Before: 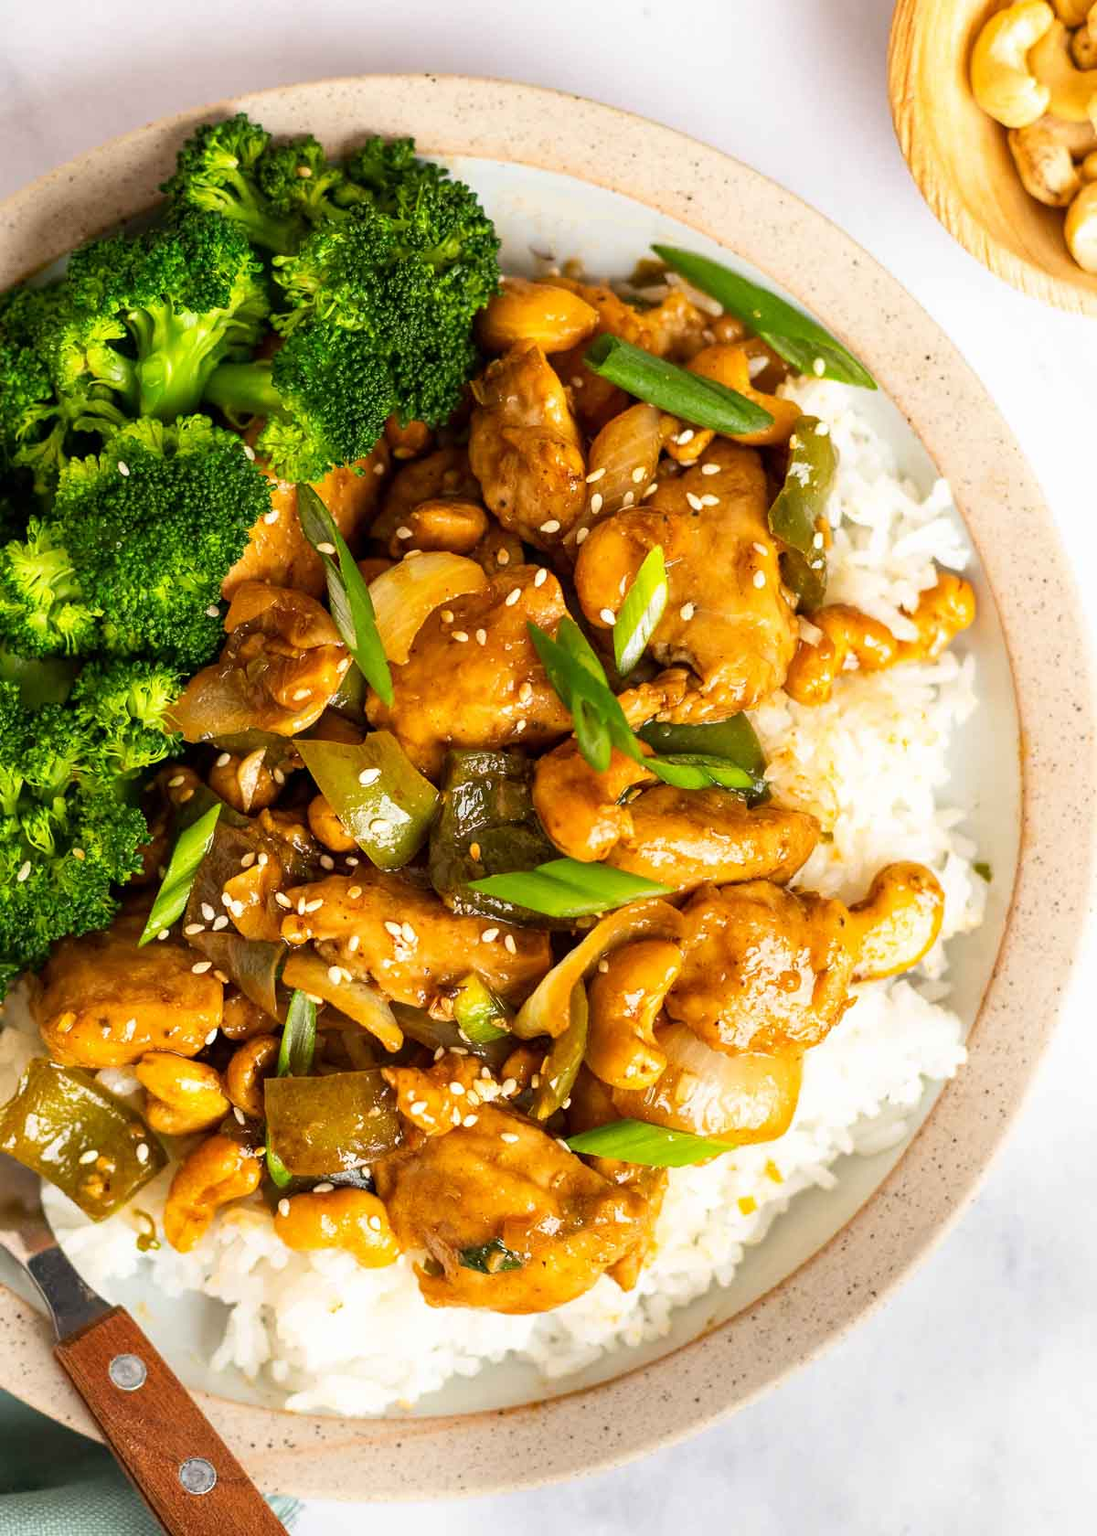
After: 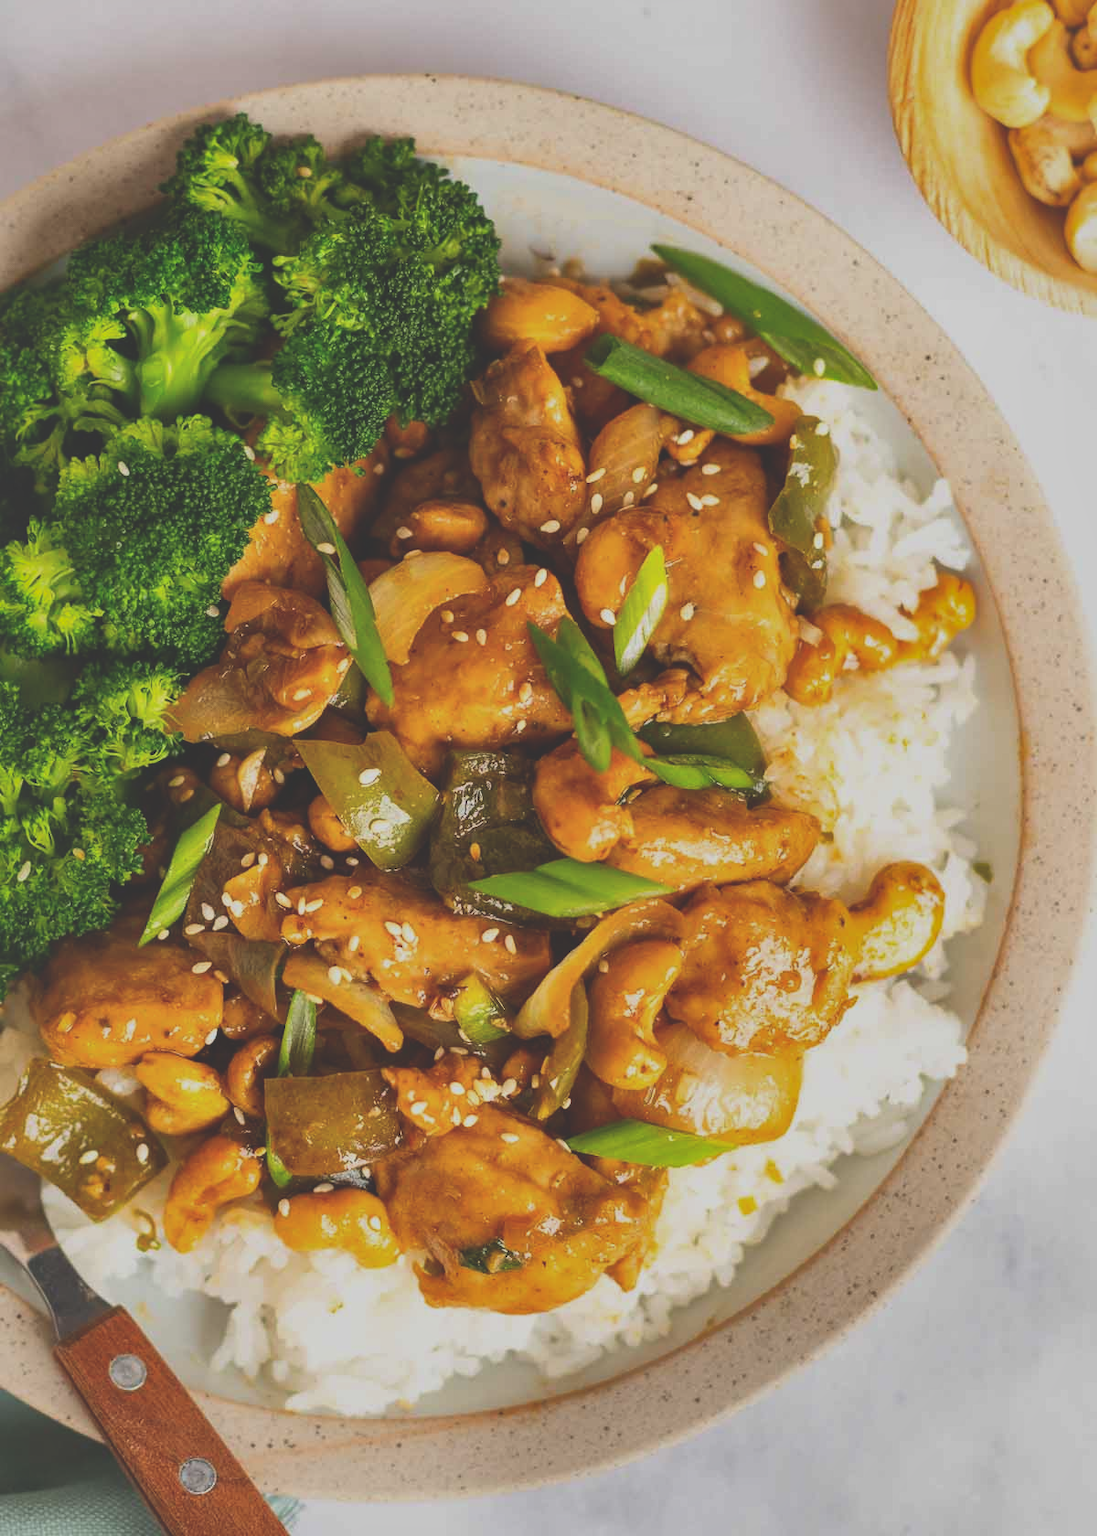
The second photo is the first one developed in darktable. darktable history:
shadows and highlights: on, module defaults
exposure: black level correction -0.036, exposure -0.497 EV, compensate highlight preservation false
